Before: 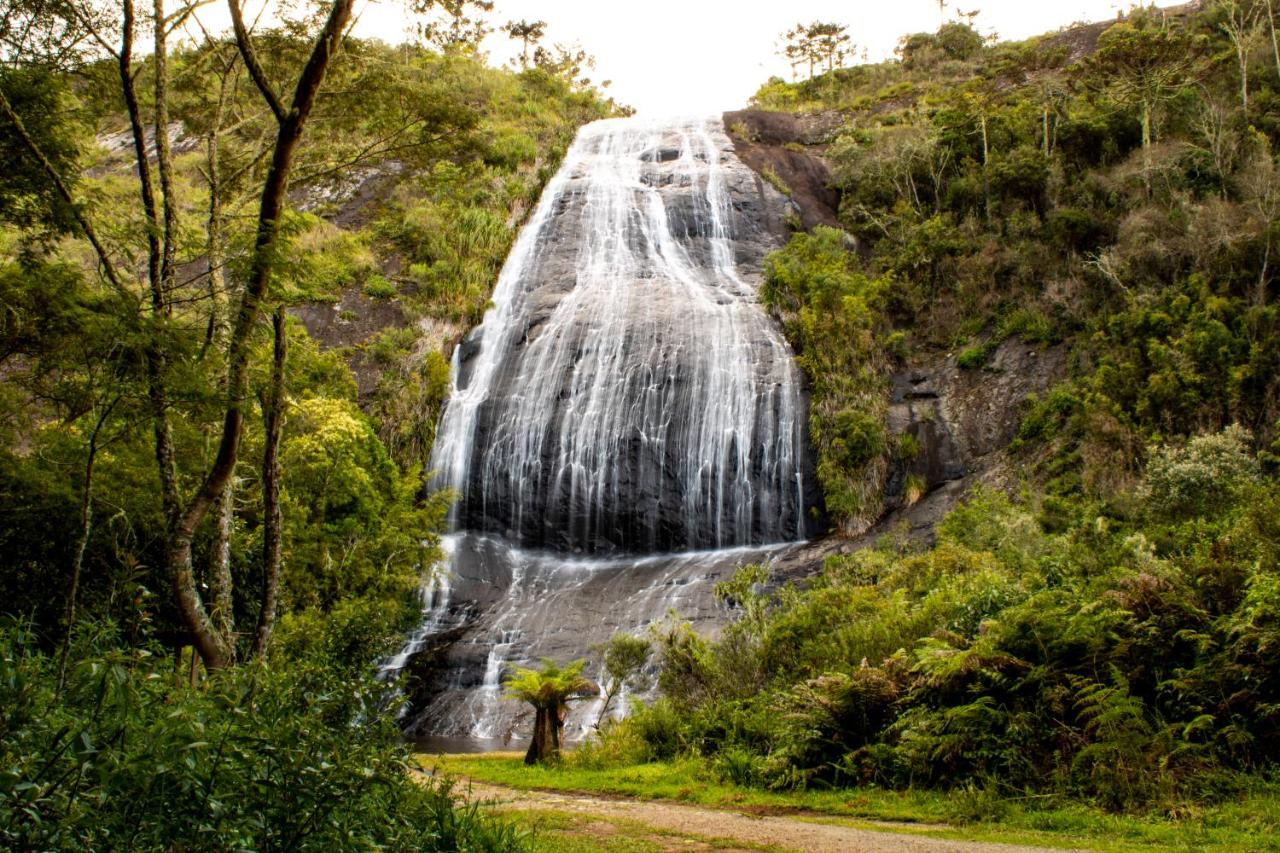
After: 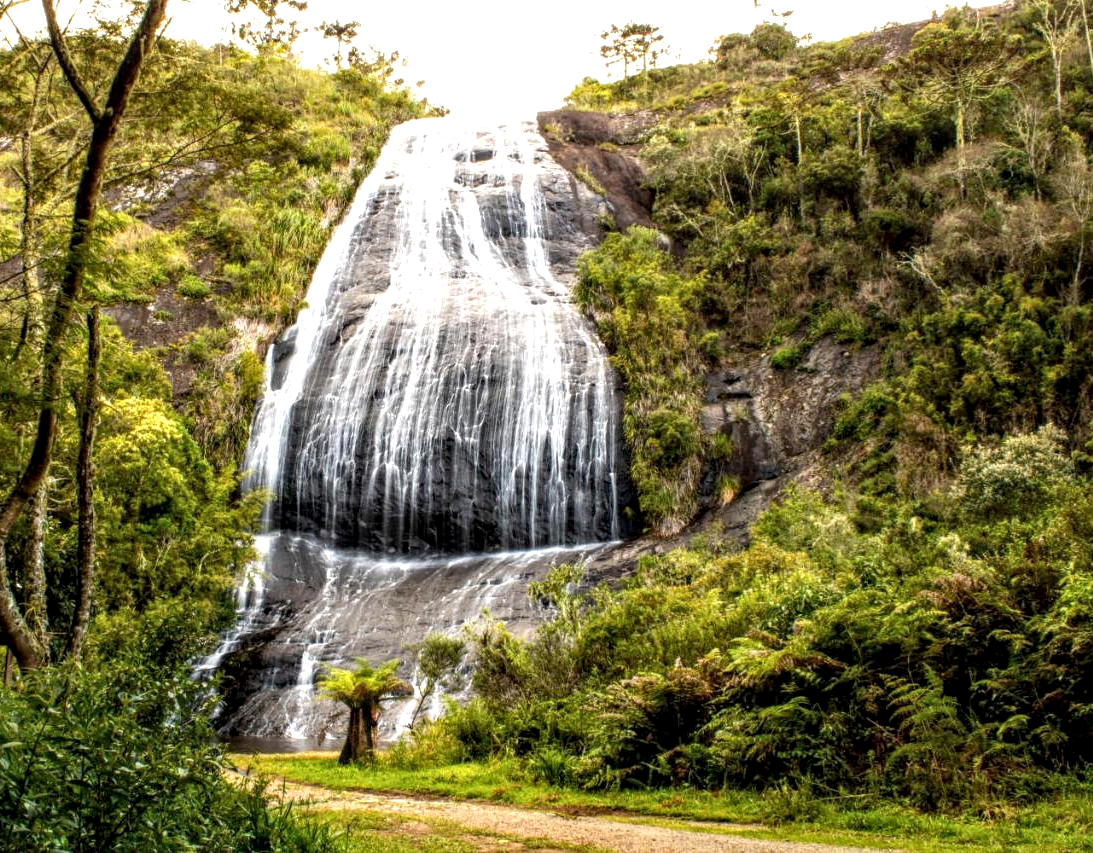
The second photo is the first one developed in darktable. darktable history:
exposure: black level correction 0, exposure 0.5 EV, compensate exposure bias true, compensate highlight preservation false
crop and rotate: left 14.584%
local contrast: highlights 61%, detail 143%, midtone range 0.428
